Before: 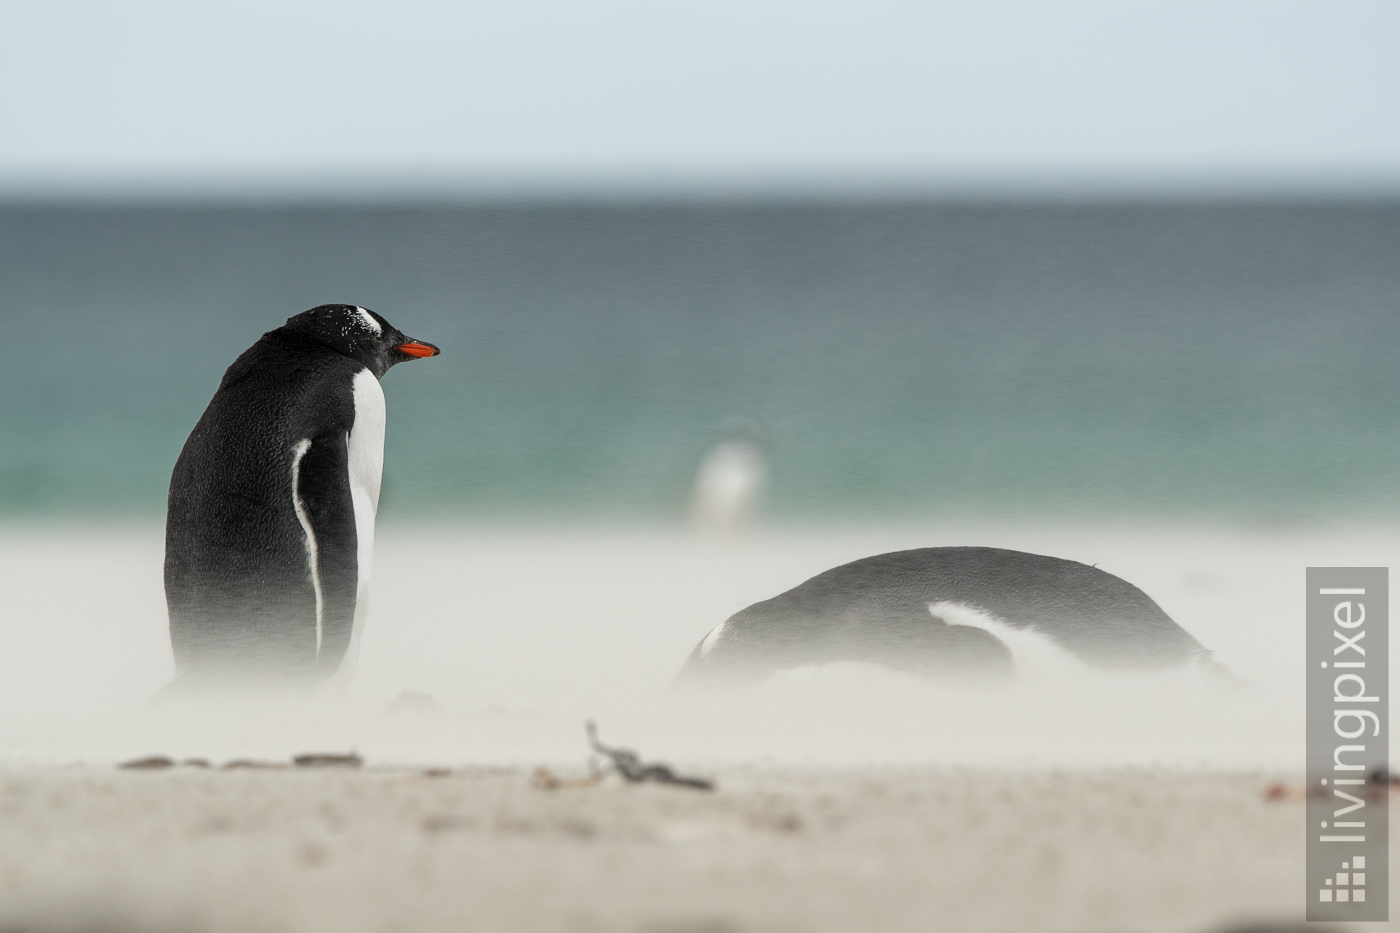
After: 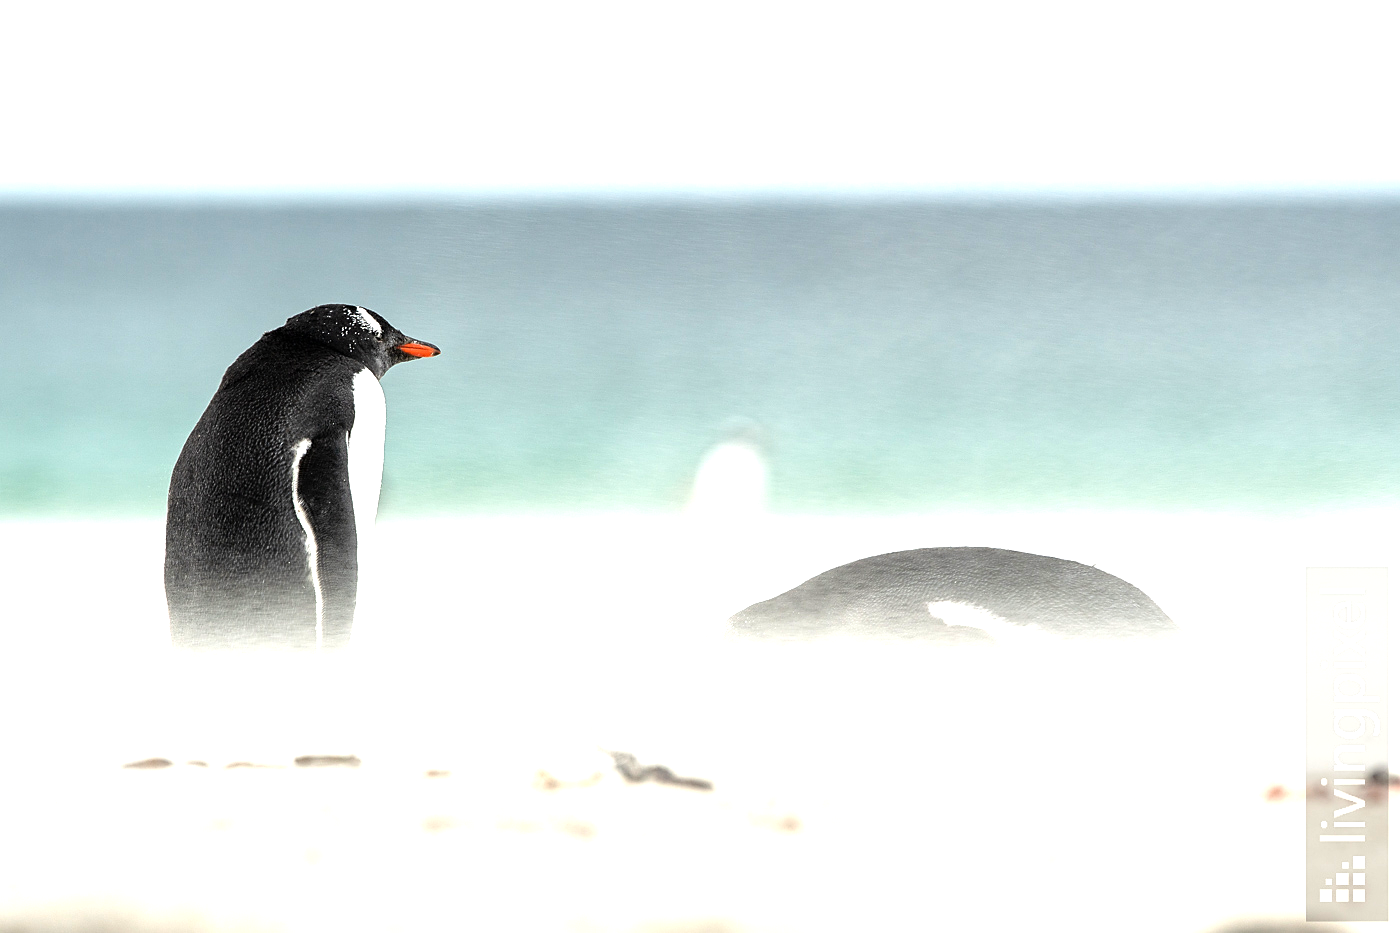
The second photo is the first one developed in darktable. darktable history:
sharpen: radius 1.593, amount 0.367, threshold 1.327
tone equalizer: -8 EV -0.746 EV, -7 EV -0.673 EV, -6 EV -0.609 EV, -5 EV -0.381 EV, -3 EV 0.372 EV, -2 EV 0.6 EV, -1 EV 0.675 EV, +0 EV 0.734 EV
exposure: exposure 0.753 EV, compensate highlight preservation false
